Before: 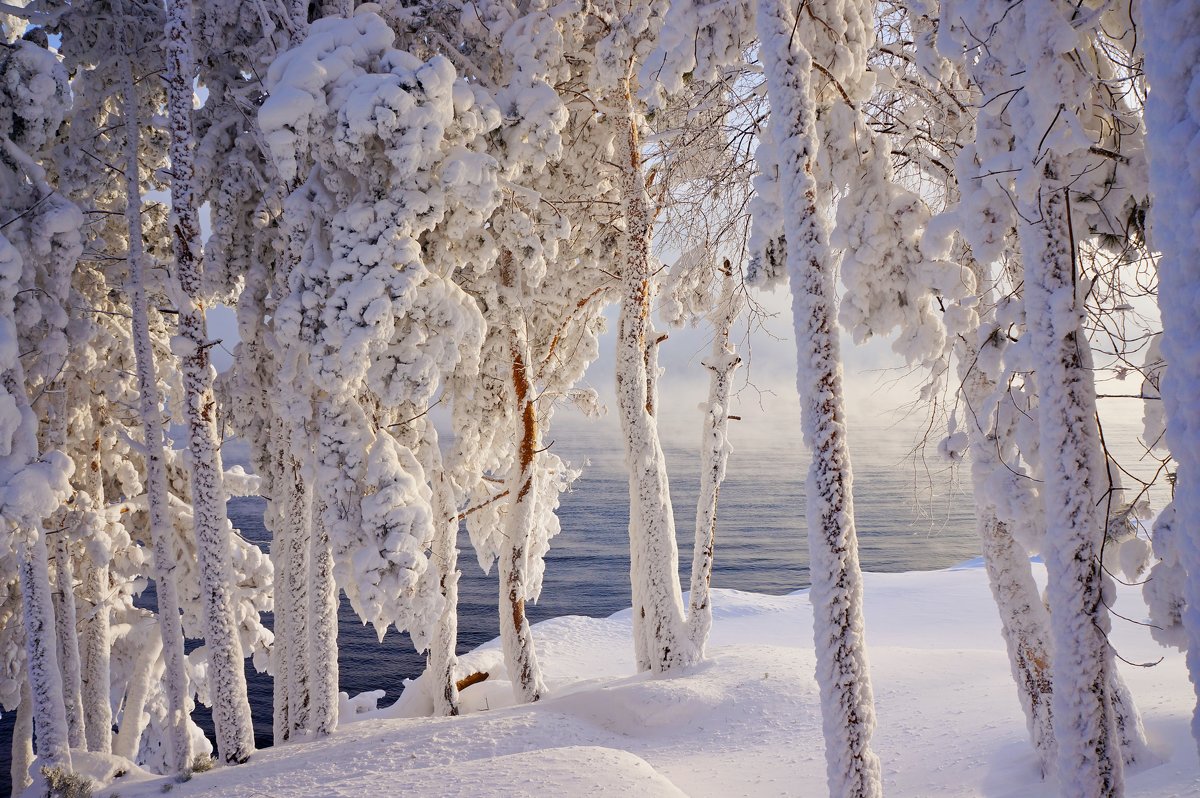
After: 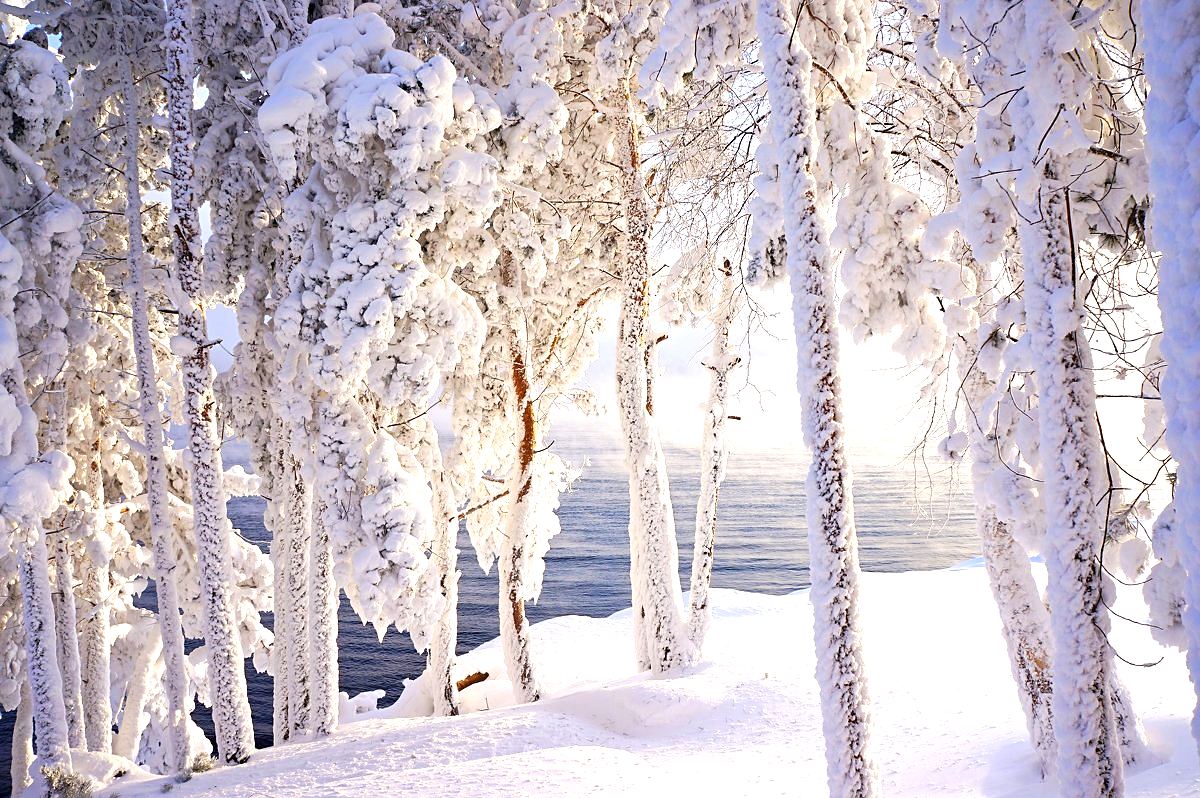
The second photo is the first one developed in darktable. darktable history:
sharpen: radius 1.864, amount 0.398, threshold 1.271
exposure: black level correction 0, exposure 1 EV, compensate exposure bias true, compensate highlight preservation false
